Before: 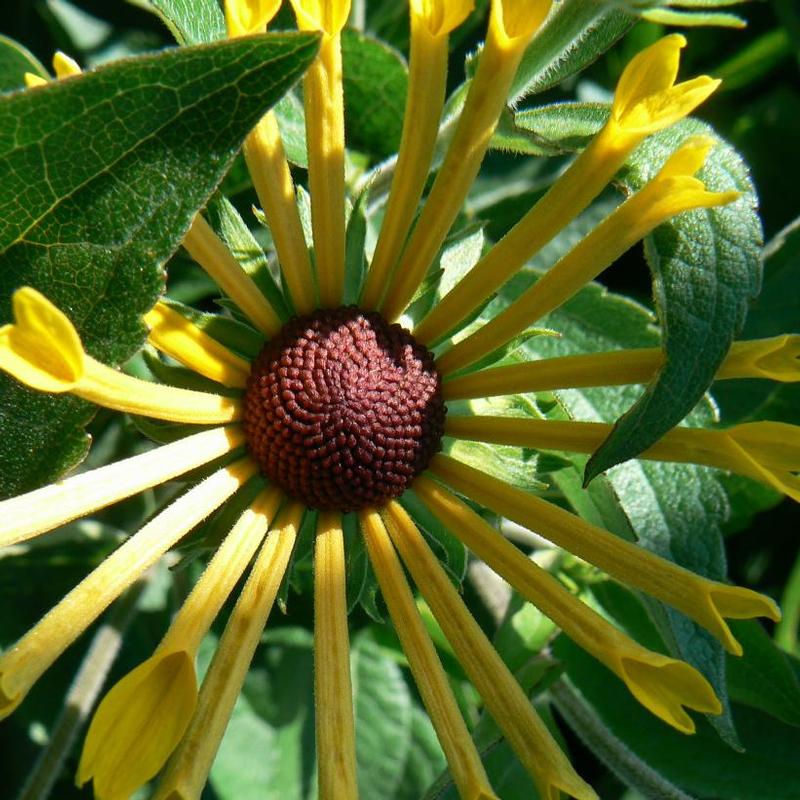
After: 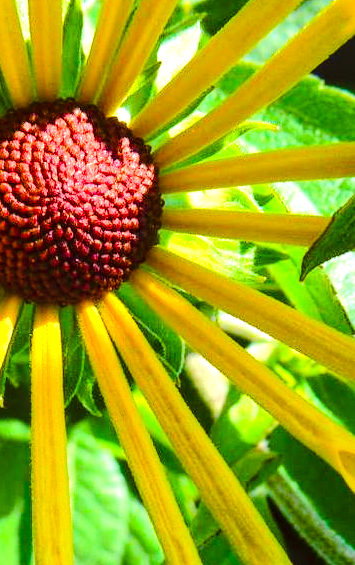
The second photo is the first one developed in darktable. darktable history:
tone equalizer: -7 EV 0.145 EV, -6 EV 0.571 EV, -5 EV 1.12 EV, -4 EV 1.32 EV, -3 EV 1.16 EV, -2 EV 0.6 EV, -1 EV 0.153 EV, edges refinement/feathering 500, mask exposure compensation -1.57 EV, preserve details no
color balance rgb: power › chroma 1.541%, power › hue 27.71°, linear chroma grading › global chroma 14.76%, perceptual saturation grading › global saturation 39.458%, perceptual saturation grading › highlights -24.961%, perceptual saturation grading › mid-tones 34.751%, perceptual saturation grading › shadows 35.88%, global vibrance 20%
local contrast: on, module defaults
exposure: black level correction -0.002, exposure 0.712 EV, compensate highlight preservation false
crop: left 35.407%, top 25.926%, right 20.188%, bottom 3.368%
